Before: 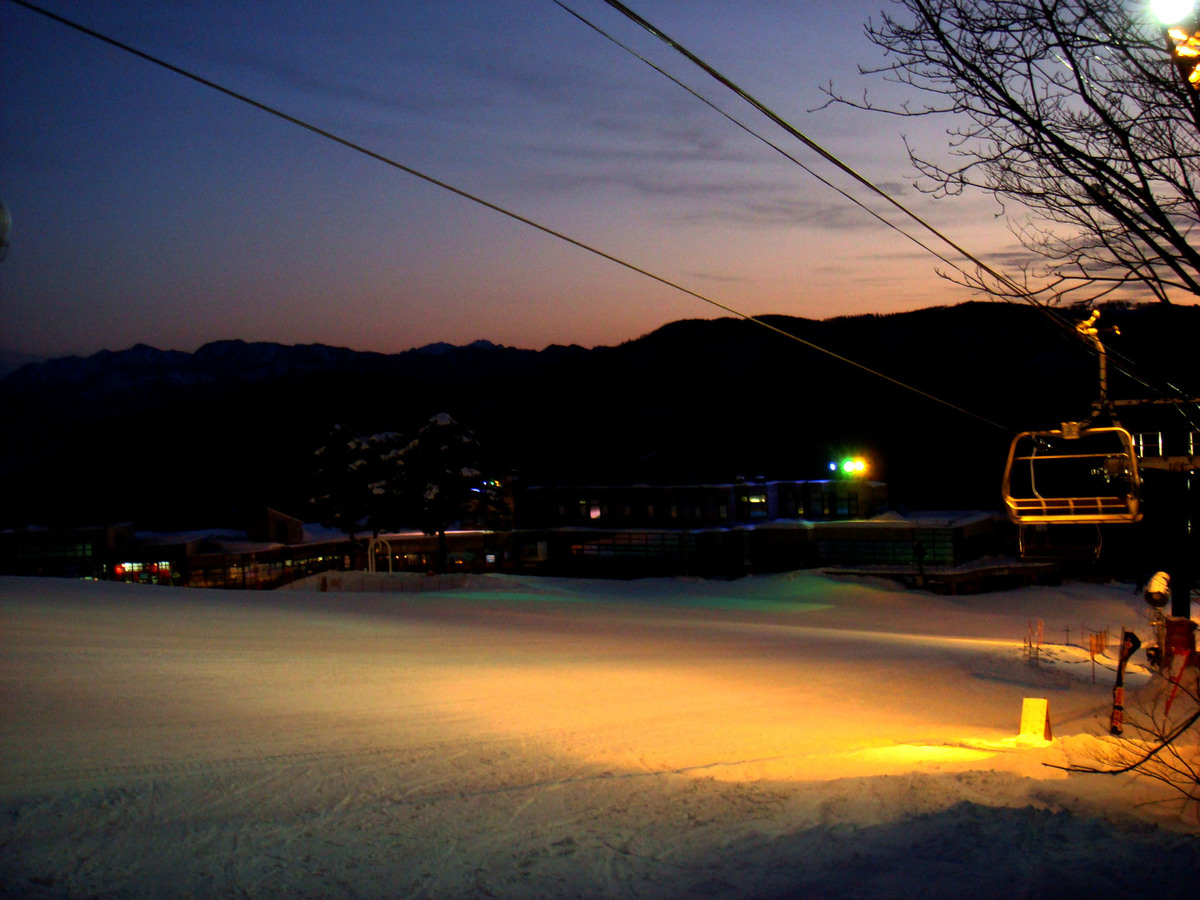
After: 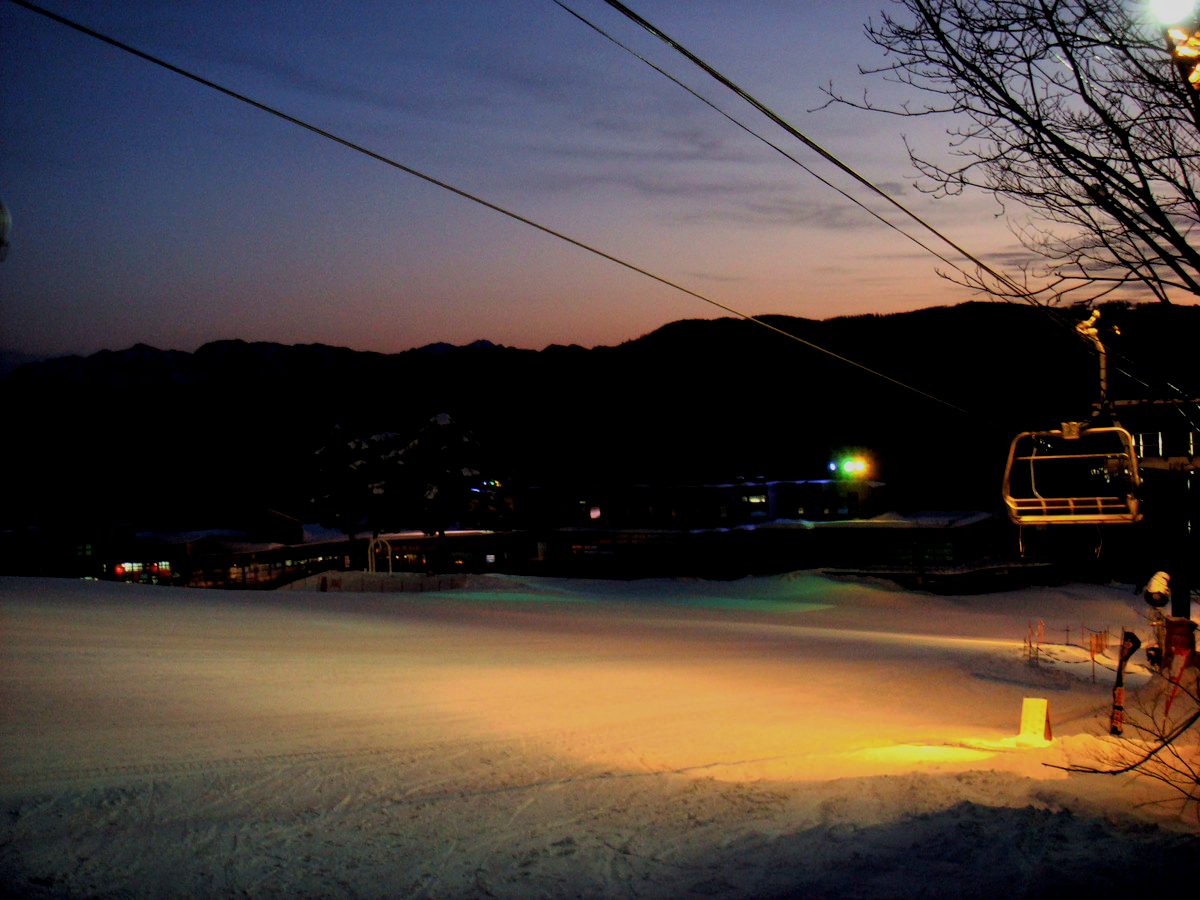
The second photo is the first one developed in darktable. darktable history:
local contrast: highlights 100%, shadows 100%, detail 120%, midtone range 0.2
filmic rgb: hardness 4.17, contrast 0.921
